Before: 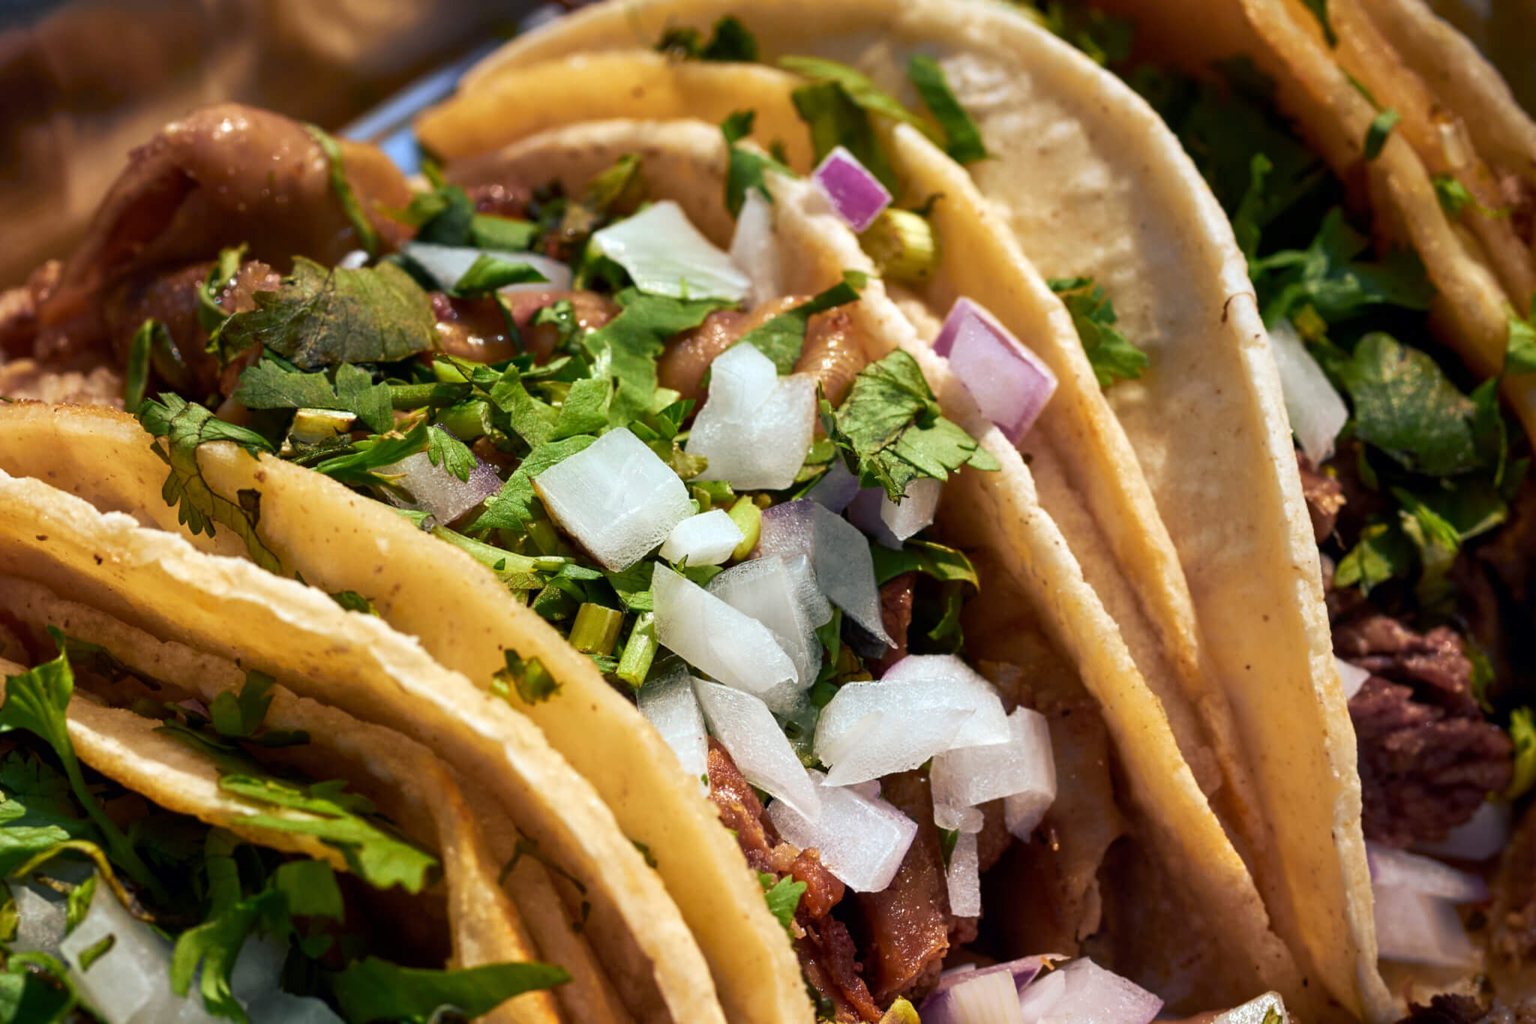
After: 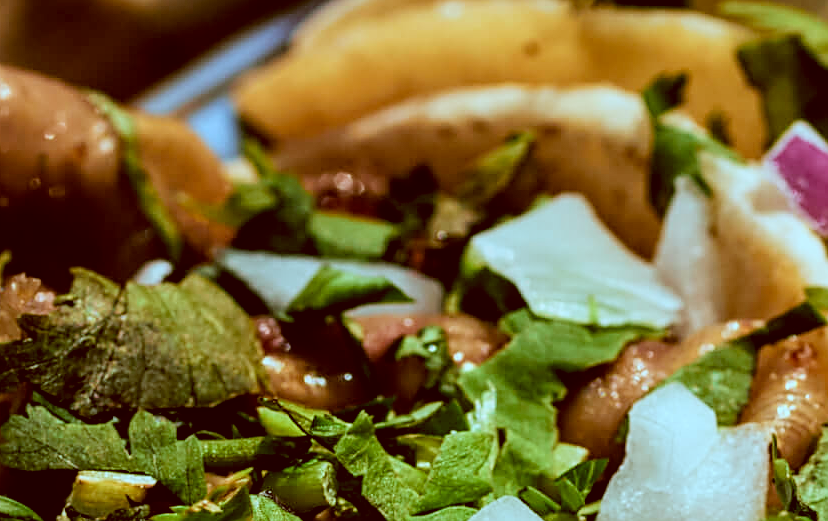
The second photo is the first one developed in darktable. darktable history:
sharpen: on, module defaults
crop: left 15.608%, top 5.43%, right 43.958%, bottom 56.389%
filmic rgb: black relative exposure -5.06 EV, white relative exposure 3.54 EV, hardness 3.17, contrast 1.199, highlights saturation mix -49.71%
local contrast: on, module defaults
color correction: highlights a* -14.08, highlights b* -16.86, shadows a* 10.15, shadows b* 29.87
